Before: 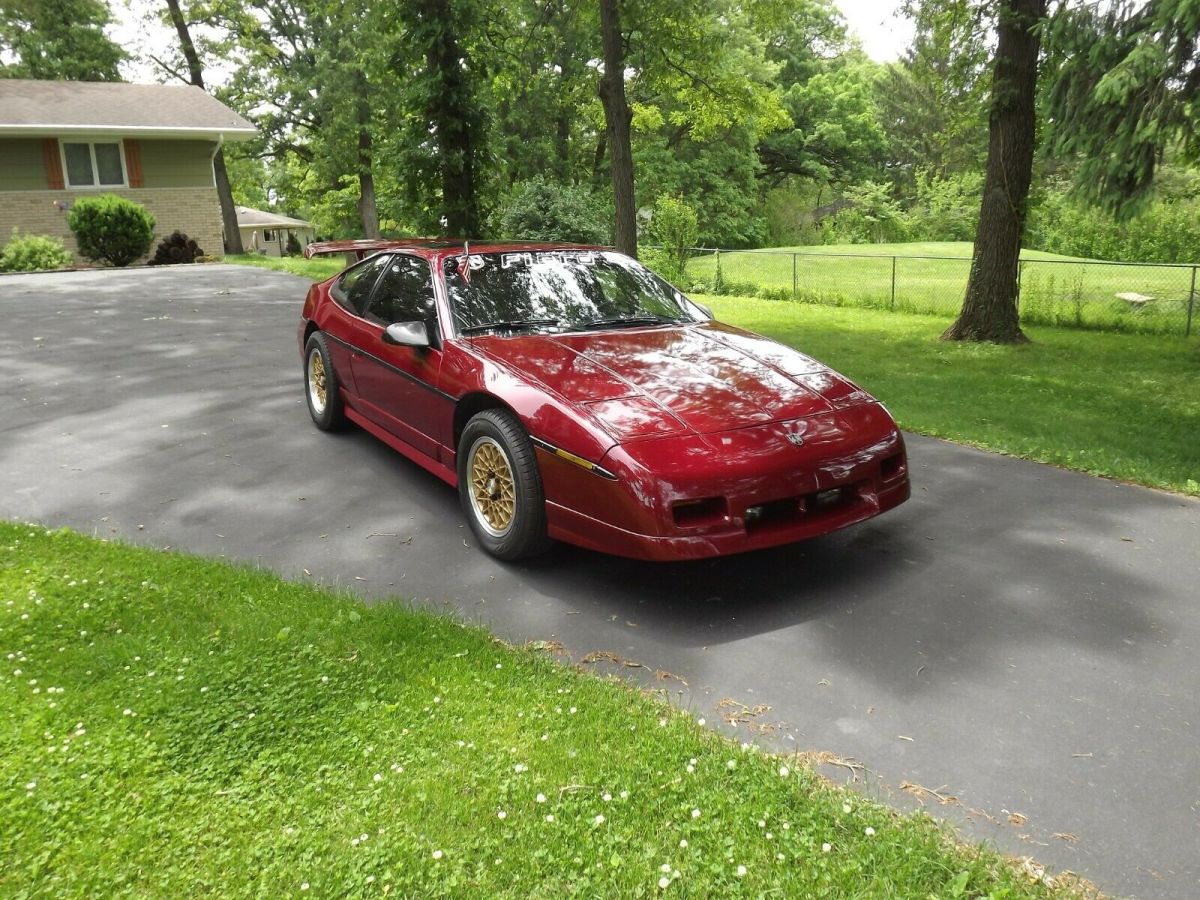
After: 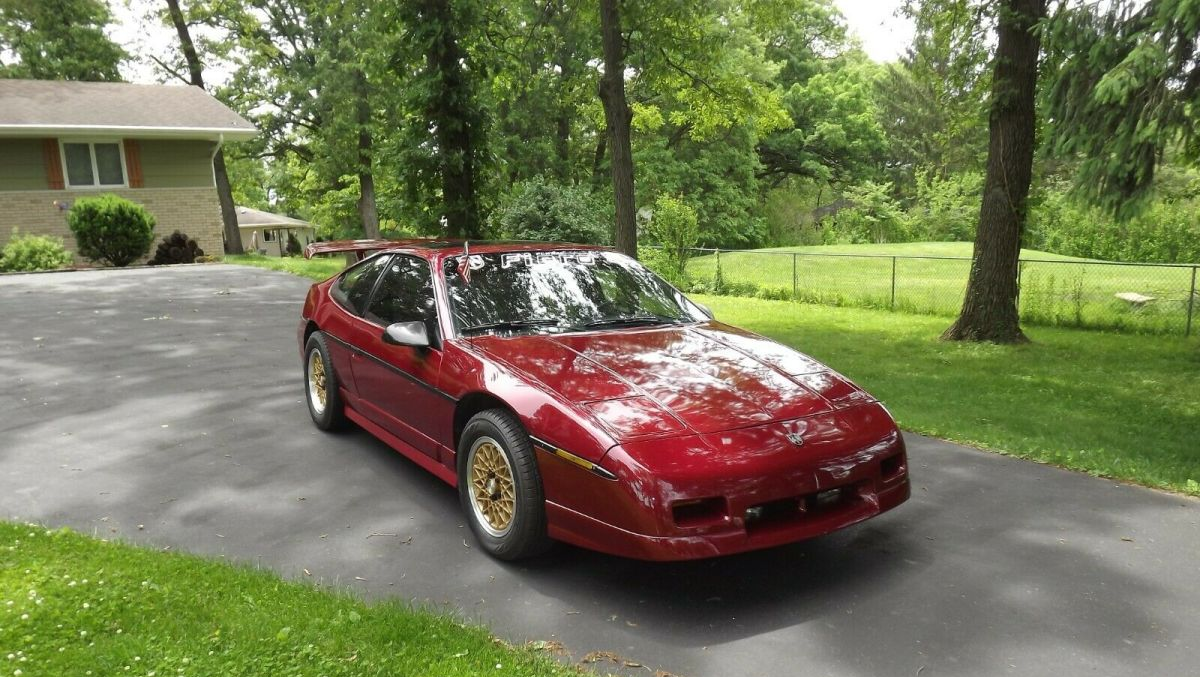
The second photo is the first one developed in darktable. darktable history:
crop: bottom 24.719%
